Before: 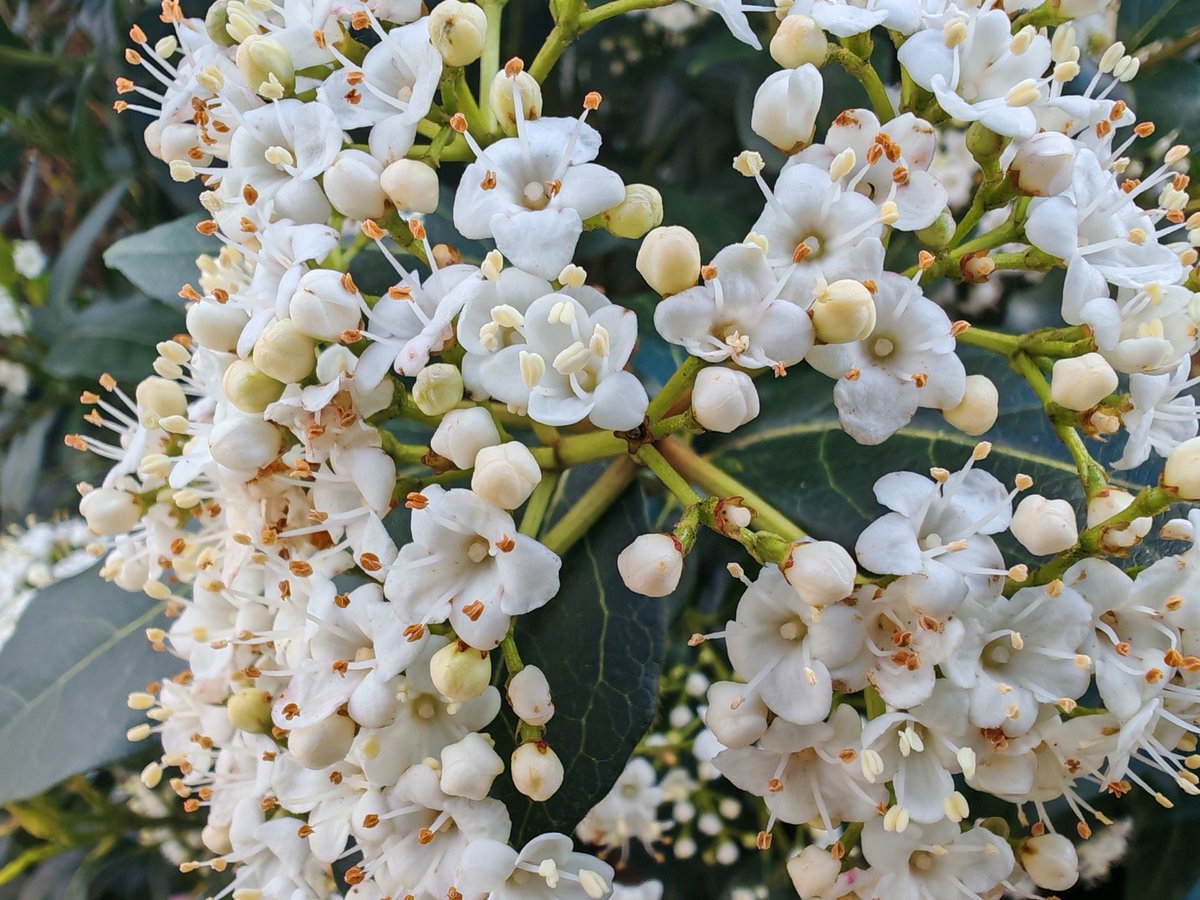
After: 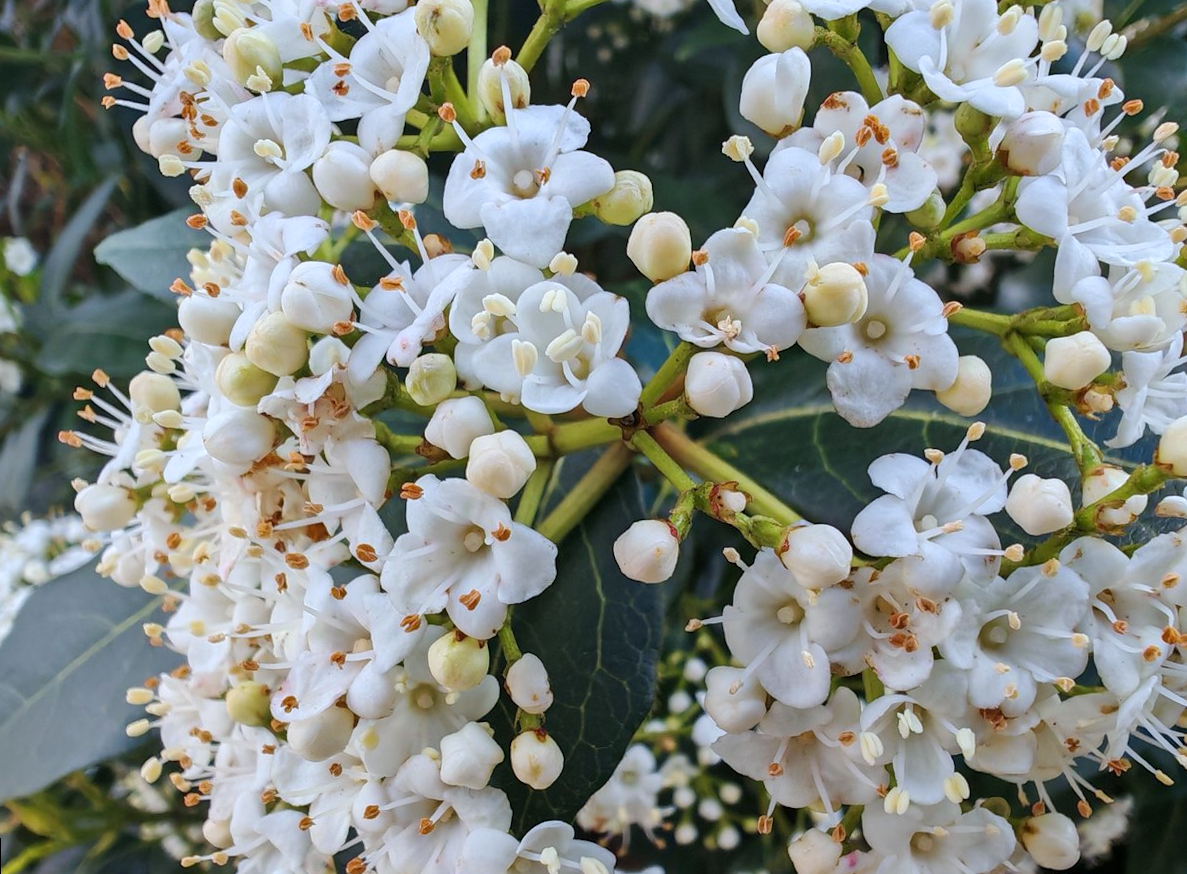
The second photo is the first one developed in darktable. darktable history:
white balance: red 0.967, blue 1.049
rotate and perspective: rotation -1°, crop left 0.011, crop right 0.989, crop top 0.025, crop bottom 0.975
